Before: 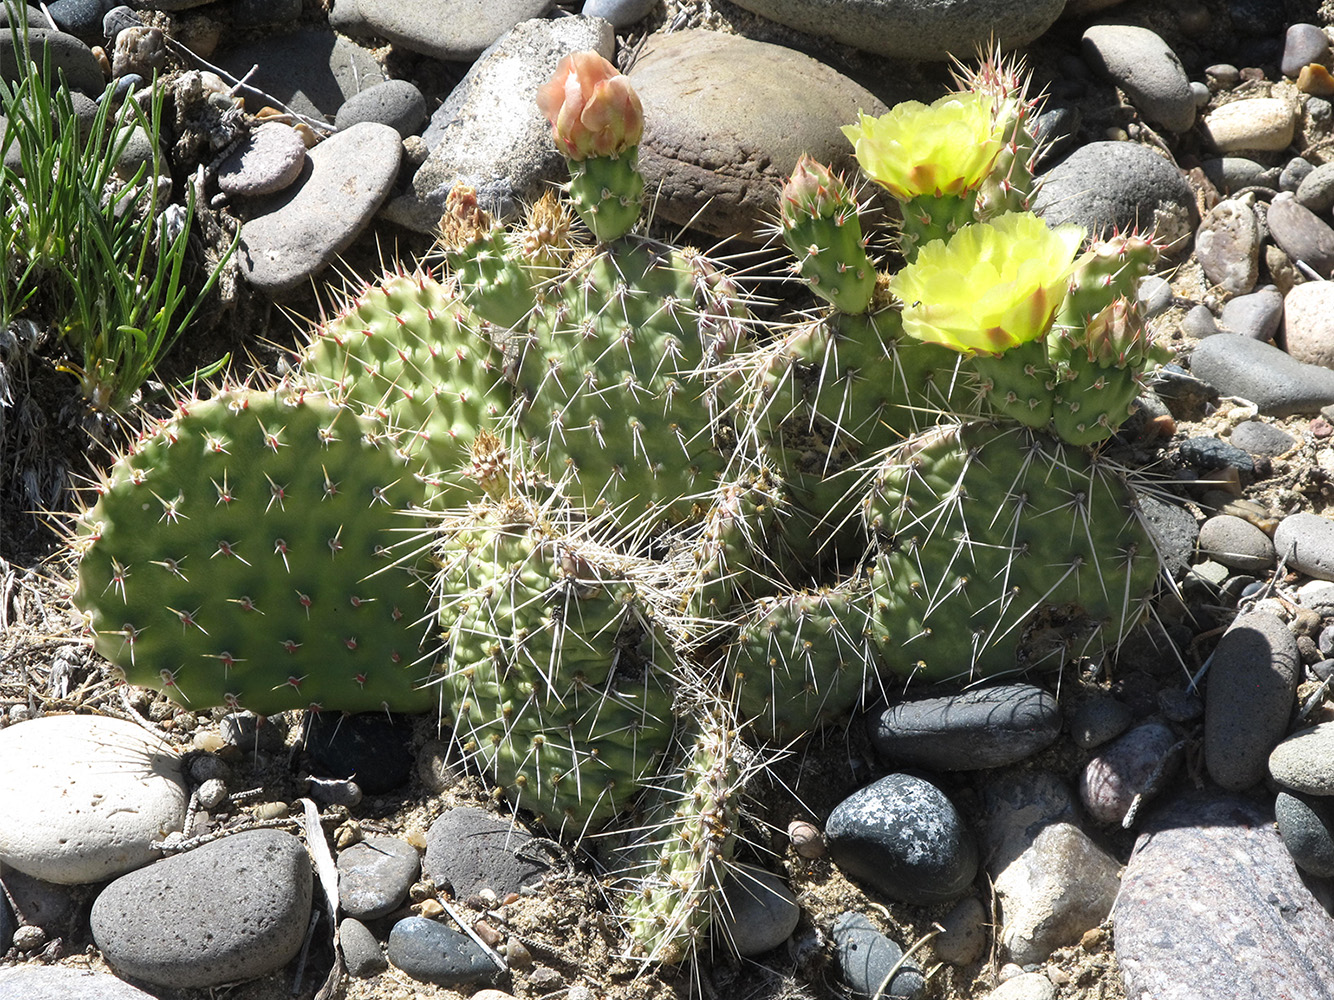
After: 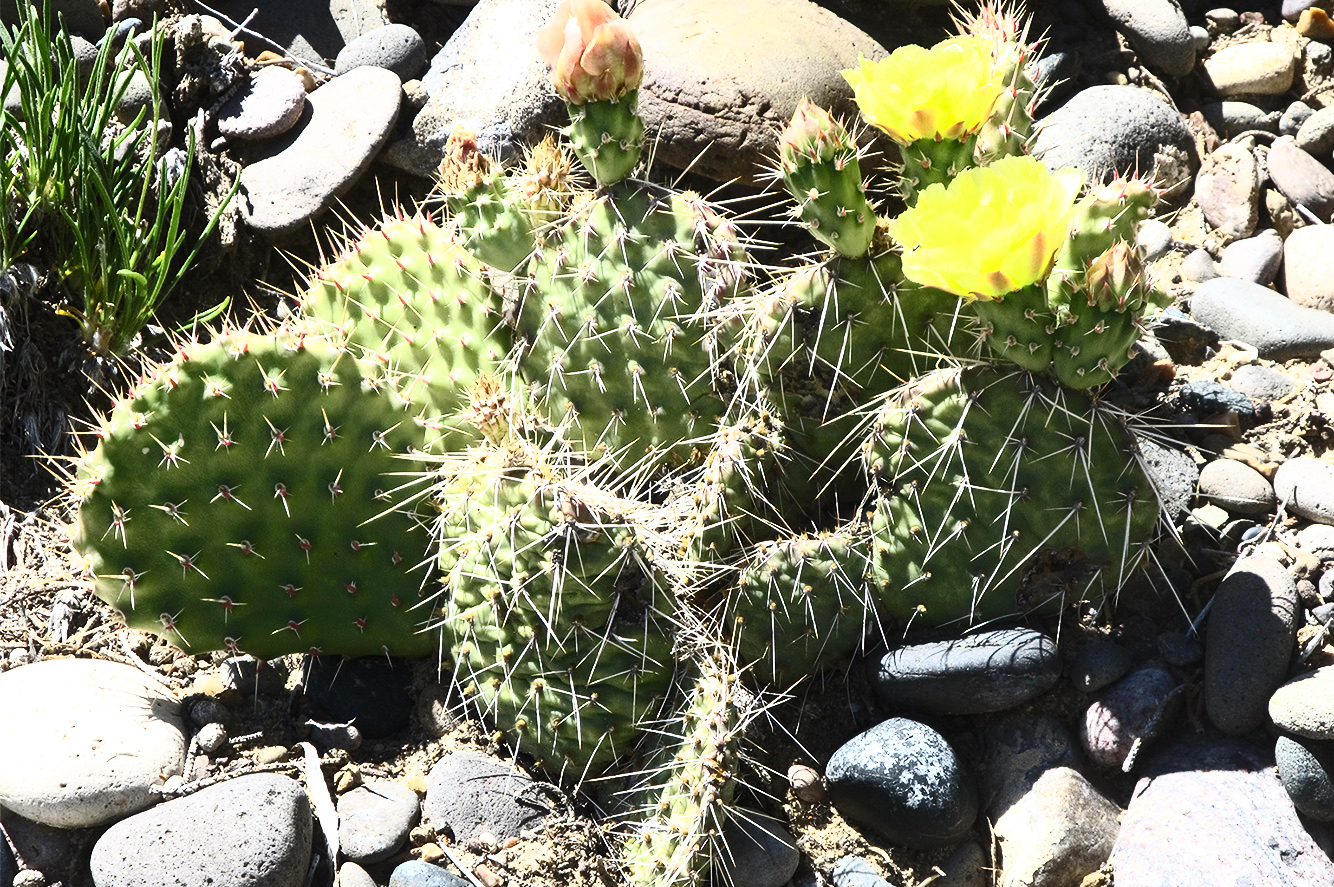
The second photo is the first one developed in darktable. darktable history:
contrast brightness saturation: contrast 0.62, brightness 0.34, saturation 0.14
crop and rotate: top 5.609%, bottom 5.609%
